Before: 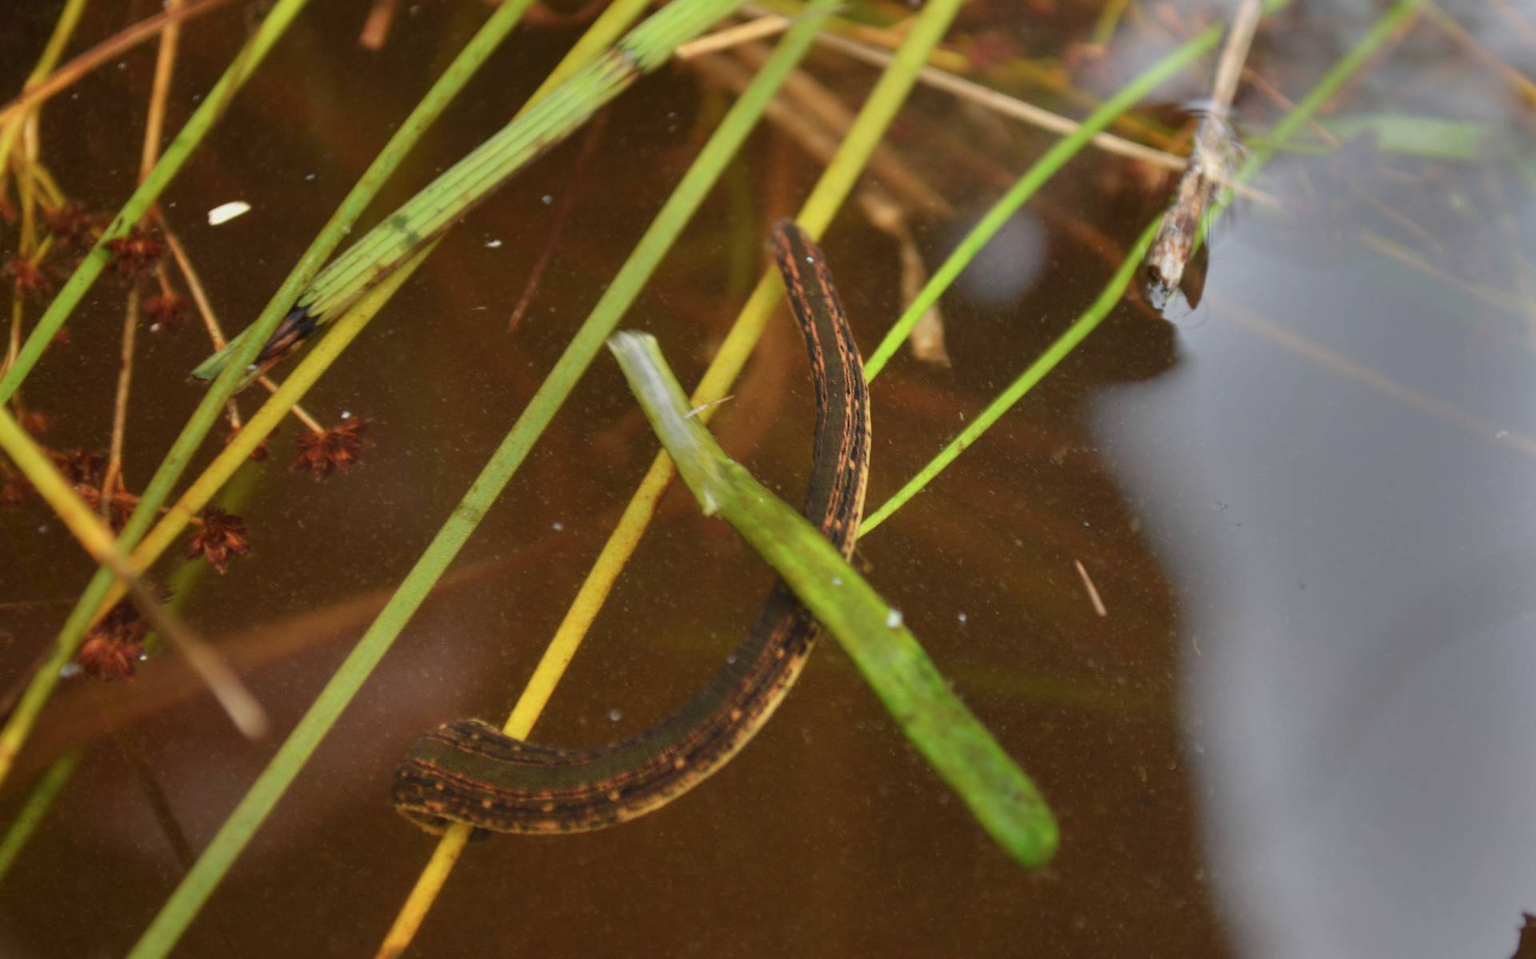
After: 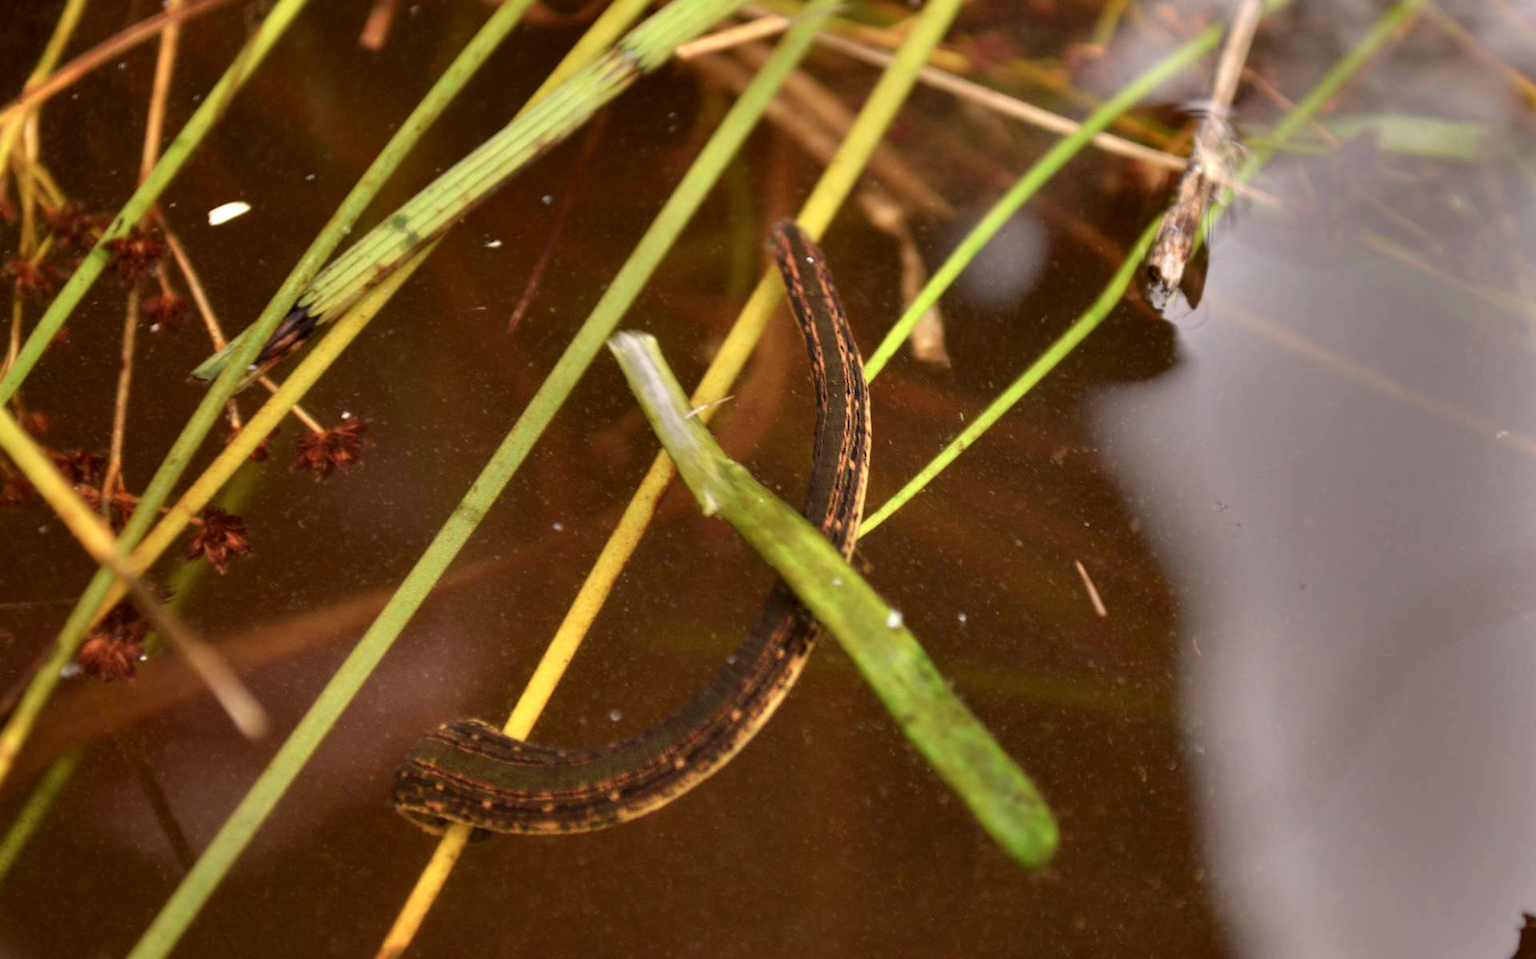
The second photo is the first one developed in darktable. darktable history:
contrast equalizer: y [[0.6 ×6], [0.55 ×6], [0 ×6], [0 ×6], [0 ×6]], mix 0.608
color correction: highlights a* 6.62, highlights b* 7.76, shadows a* 5.54, shadows b* 6.85, saturation 0.891
